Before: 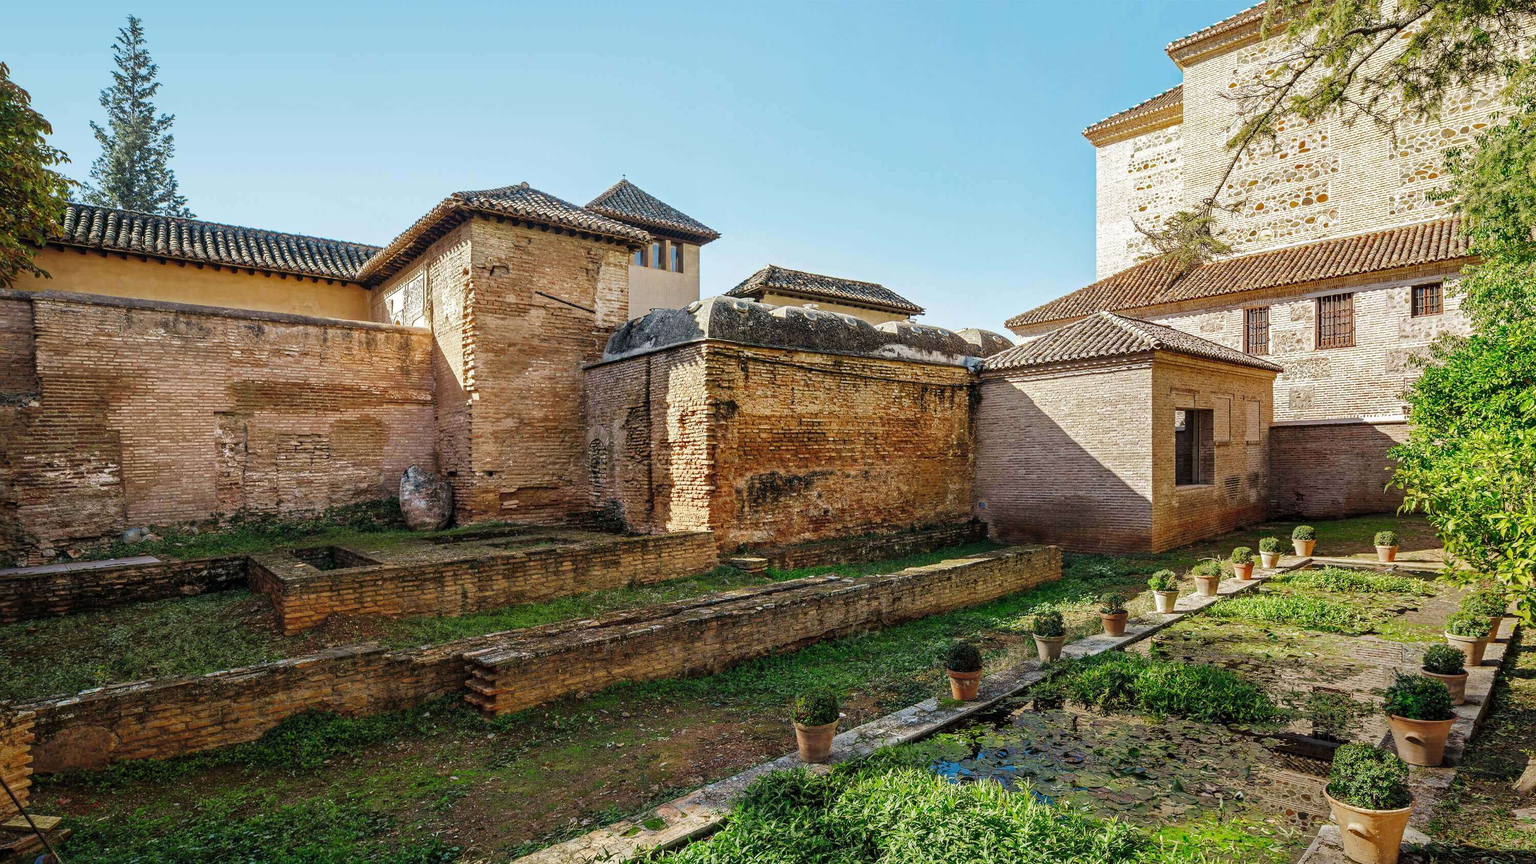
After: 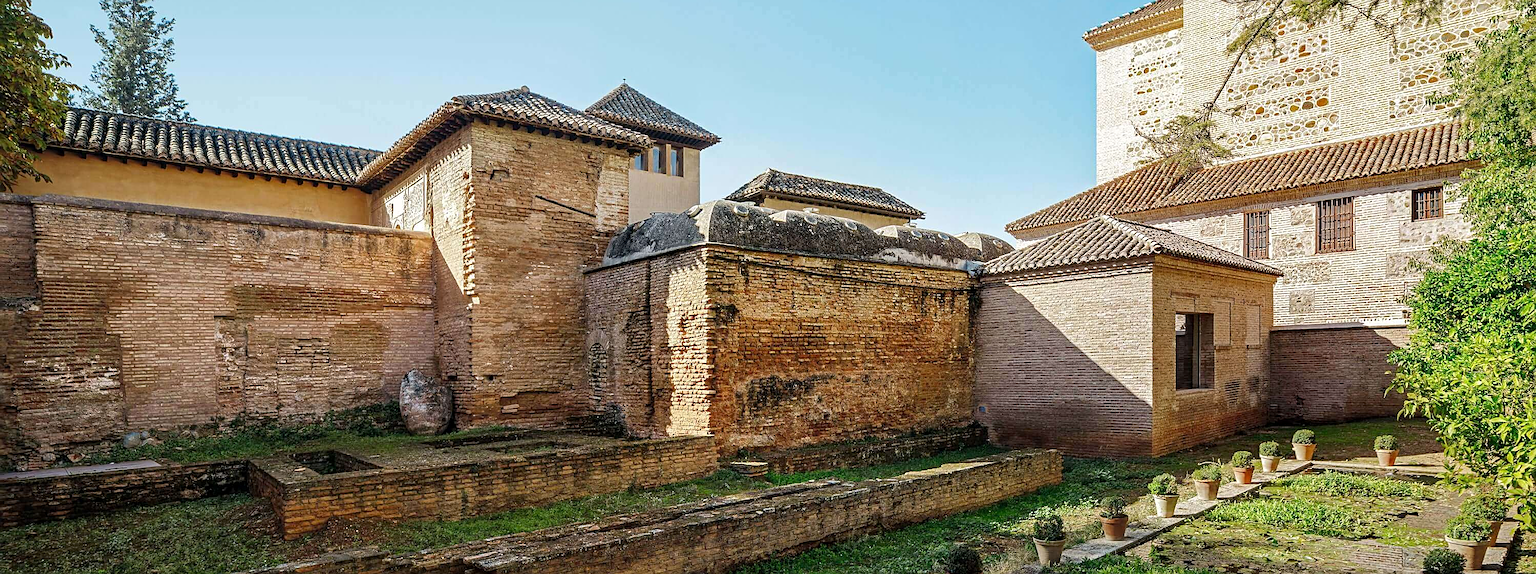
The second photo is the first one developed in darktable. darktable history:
crop: top 11.156%, bottom 22.324%
sharpen: on, module defaults
exposure: black level correction 0.001, exposure 0.017 EV, compensate exposure bias true, compensate highlight preservation false
